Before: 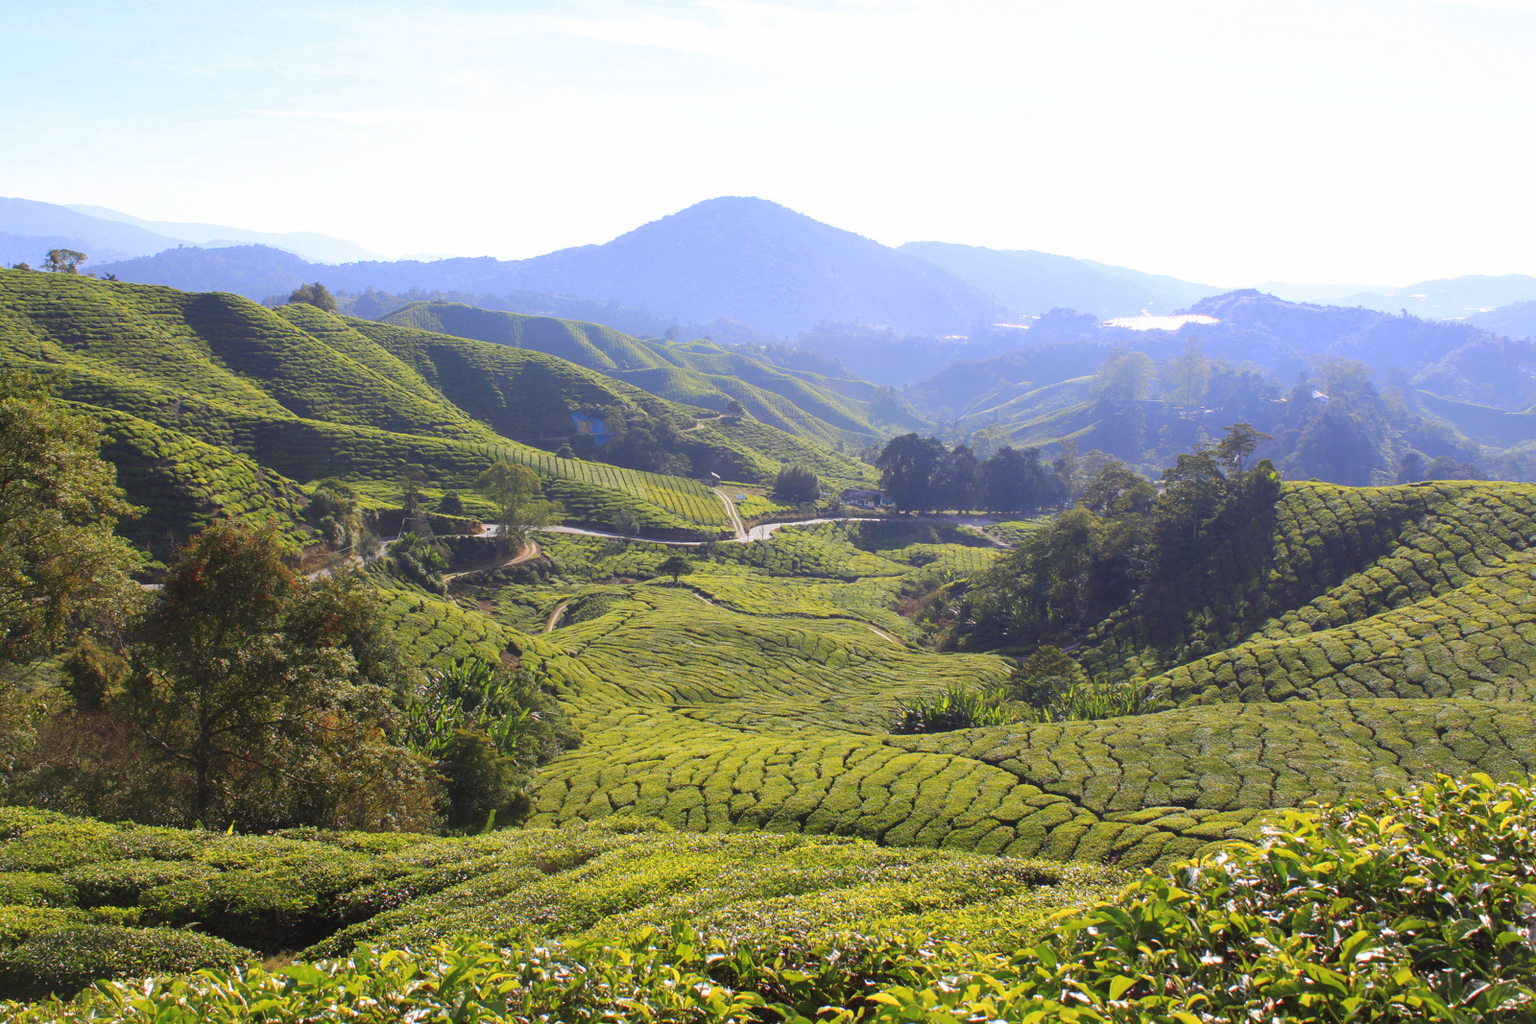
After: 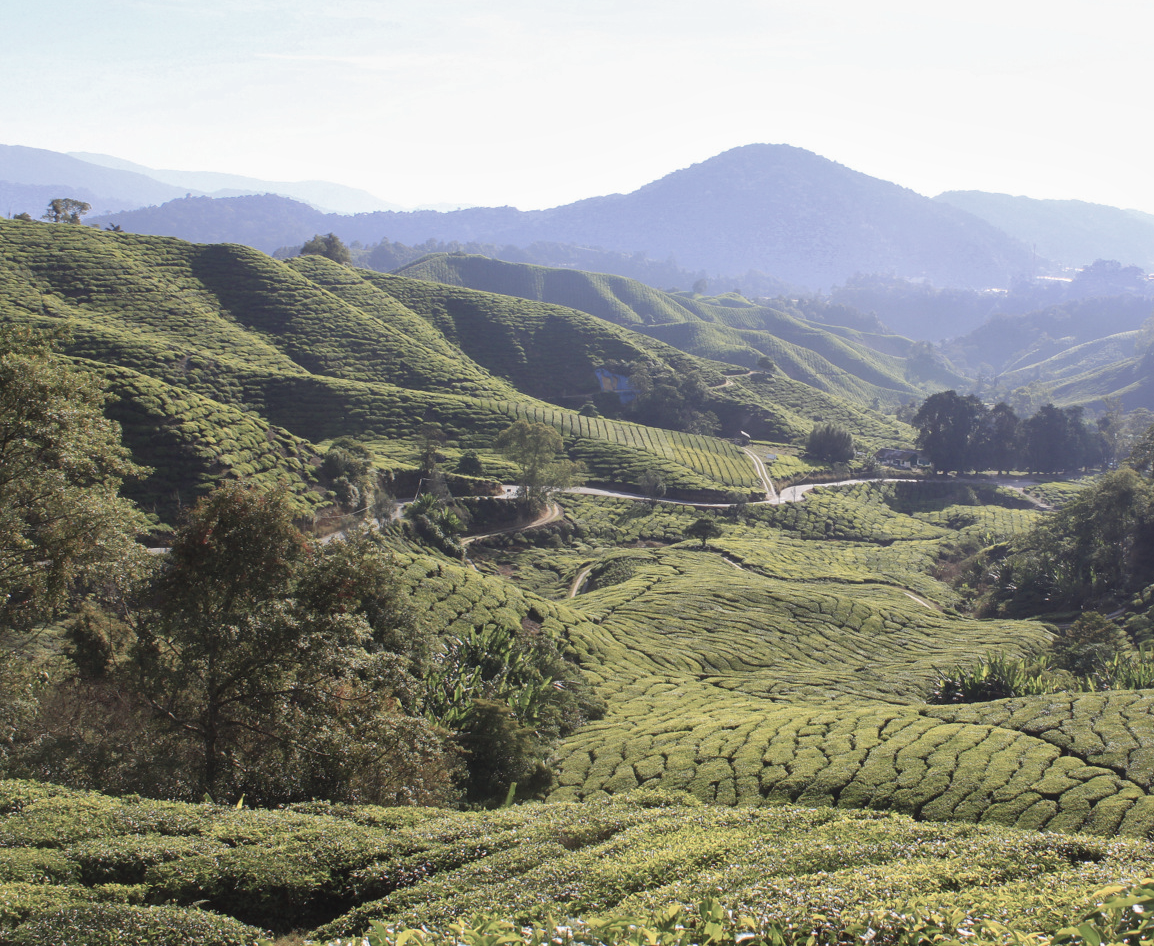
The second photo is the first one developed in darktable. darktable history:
contrast brightness saturation: contrast -0.047, saturation -0.417
crop: top 5.738%, right 27.845%, bottom 5.601%
local contrast: mode bilateral grid, contrast 21, coarseness 50, detail 120%, midtone range 0.2
